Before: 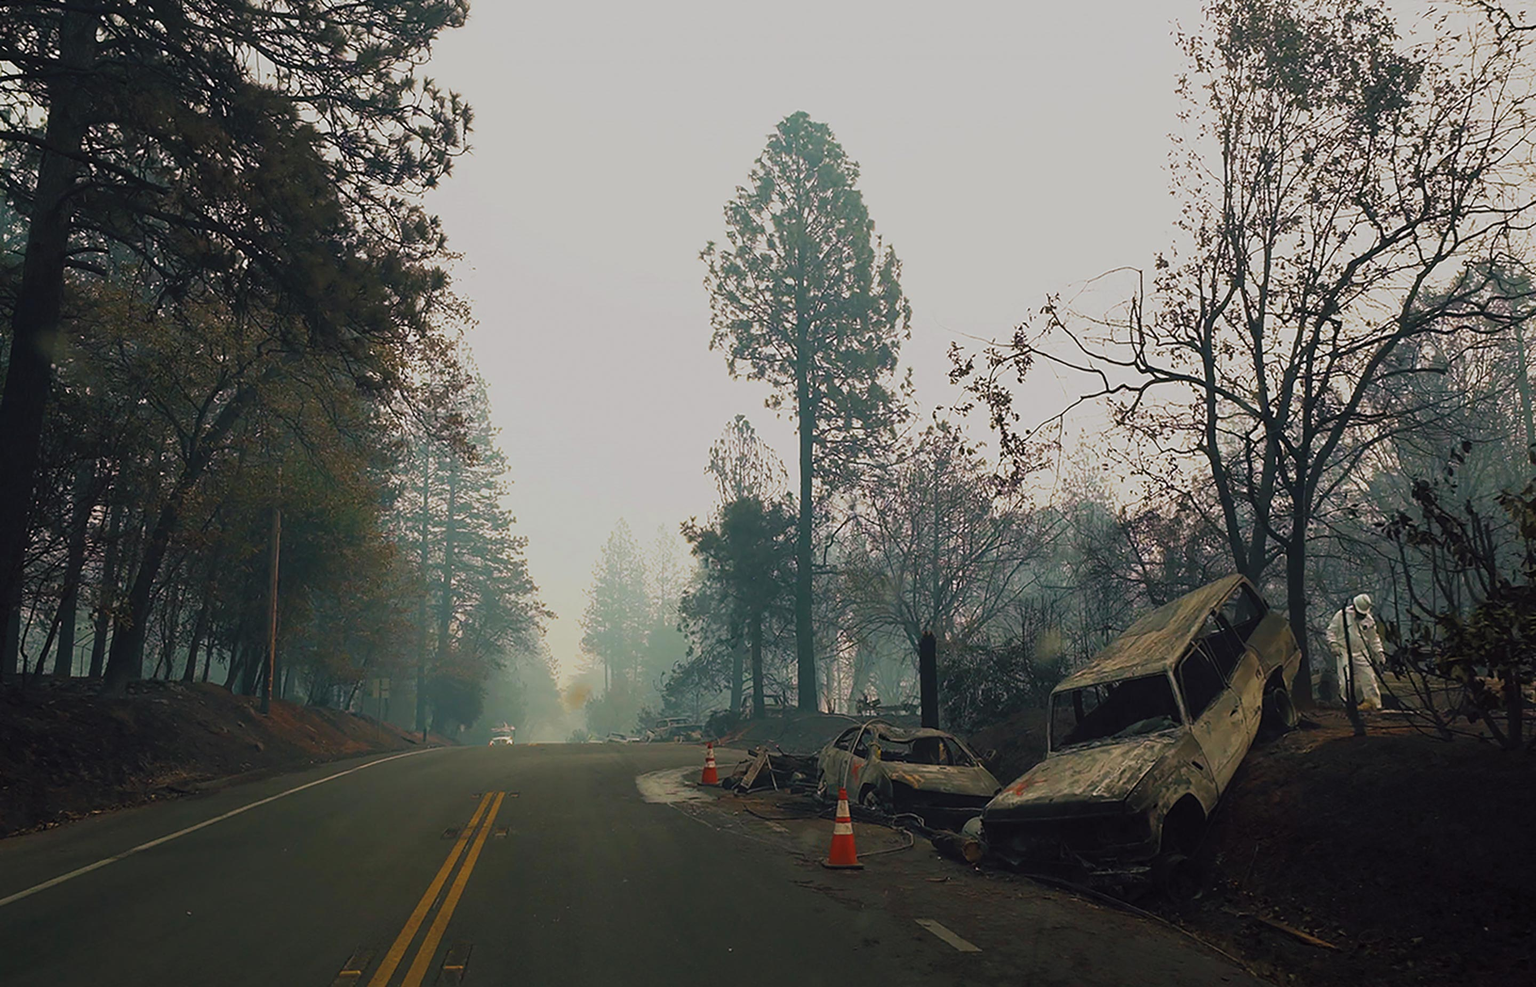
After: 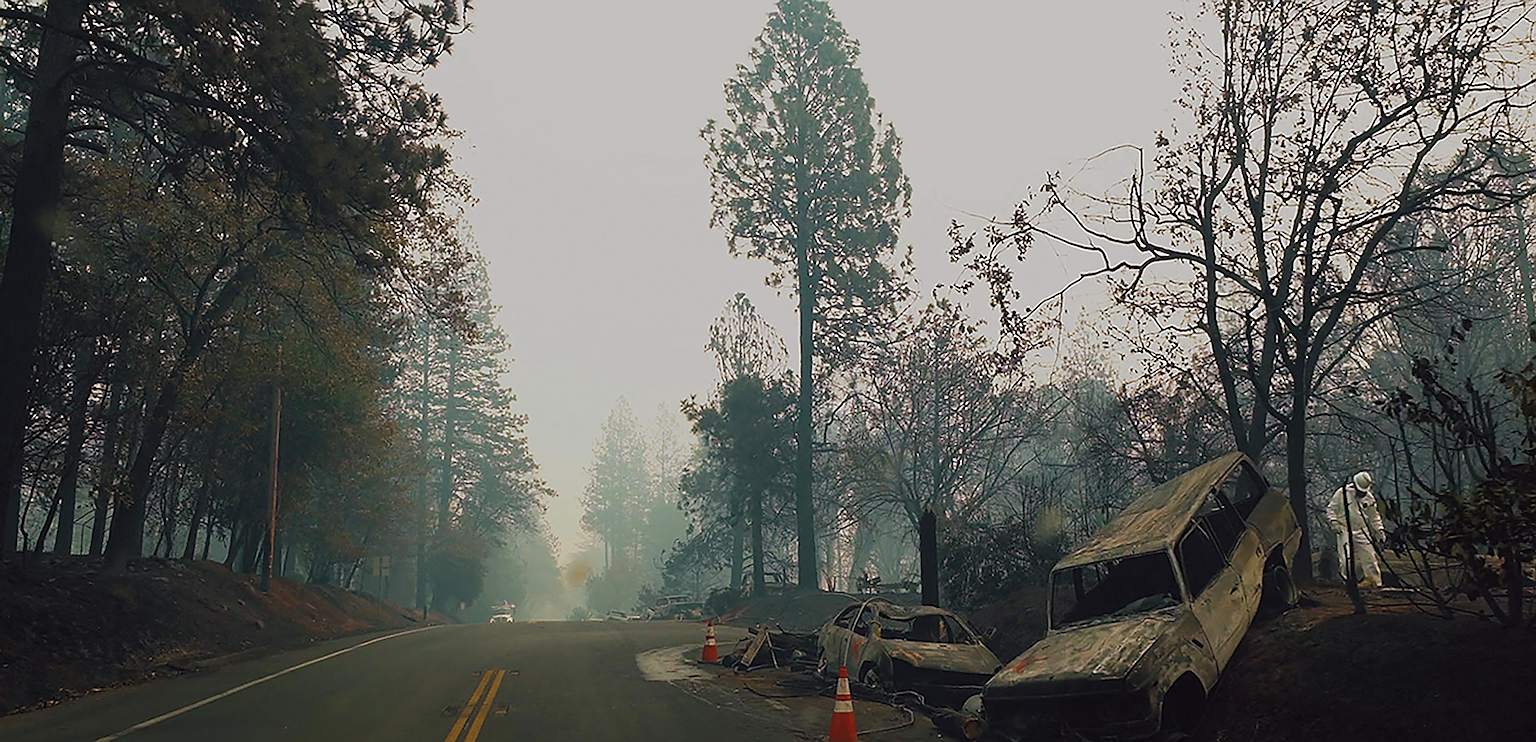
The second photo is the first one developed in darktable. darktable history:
crop and rotate: top 12.417%, bottom 12.276%
sharpen: radius 1.411, amount 1.265, threshold 0.761
